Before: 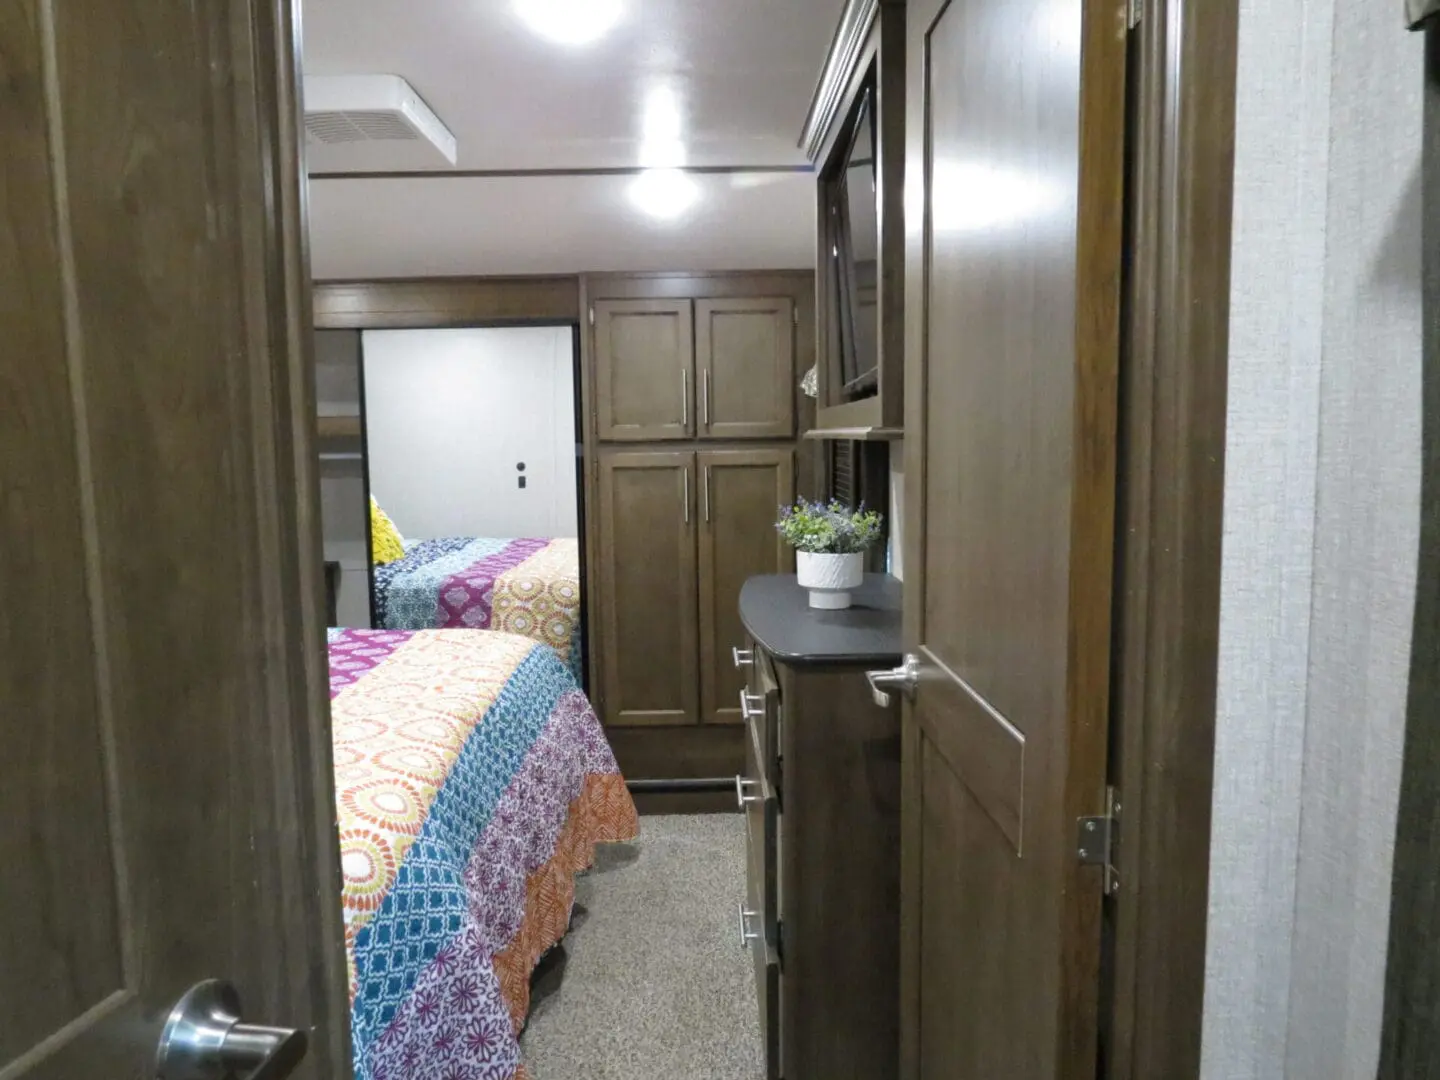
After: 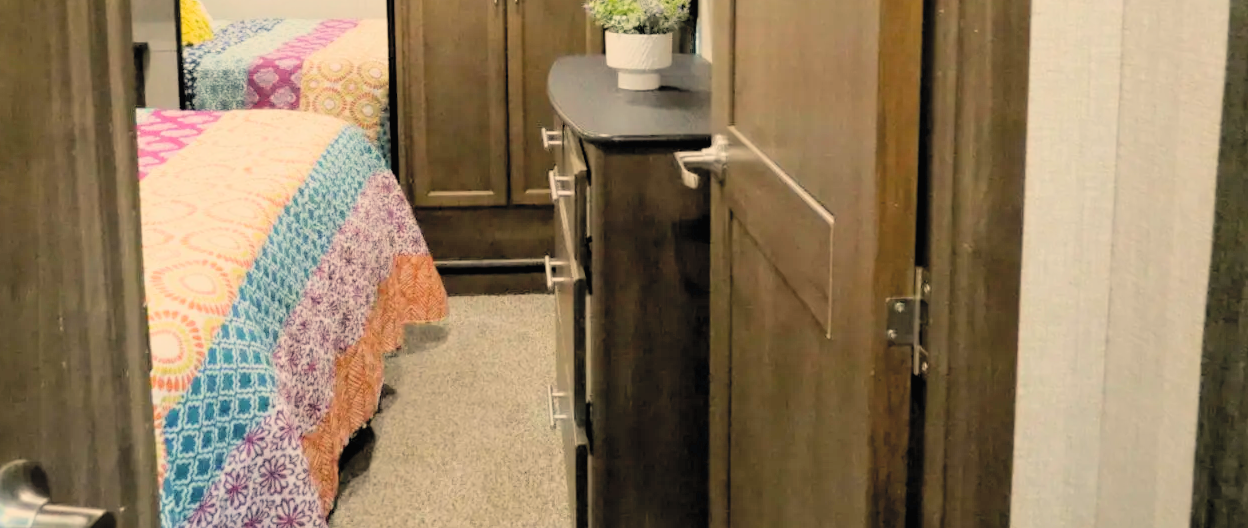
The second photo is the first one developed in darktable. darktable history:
filmic rgb: black relative exposure -7.65 EV, white relative exposure 4.56 EV, hardness 3.61, contrast 1.05
contrast brightness saturation: contrast 0.1, brightness 0.3, saturation 0.14
crop and rotate: left 13.306%, top 48.129%, bottom 2.928%
white balance: red 1.138, green 0.996, blue 0.812
exposure: black level correction 0.01, exposure 0.014 EV, compensate highlight preservation false
